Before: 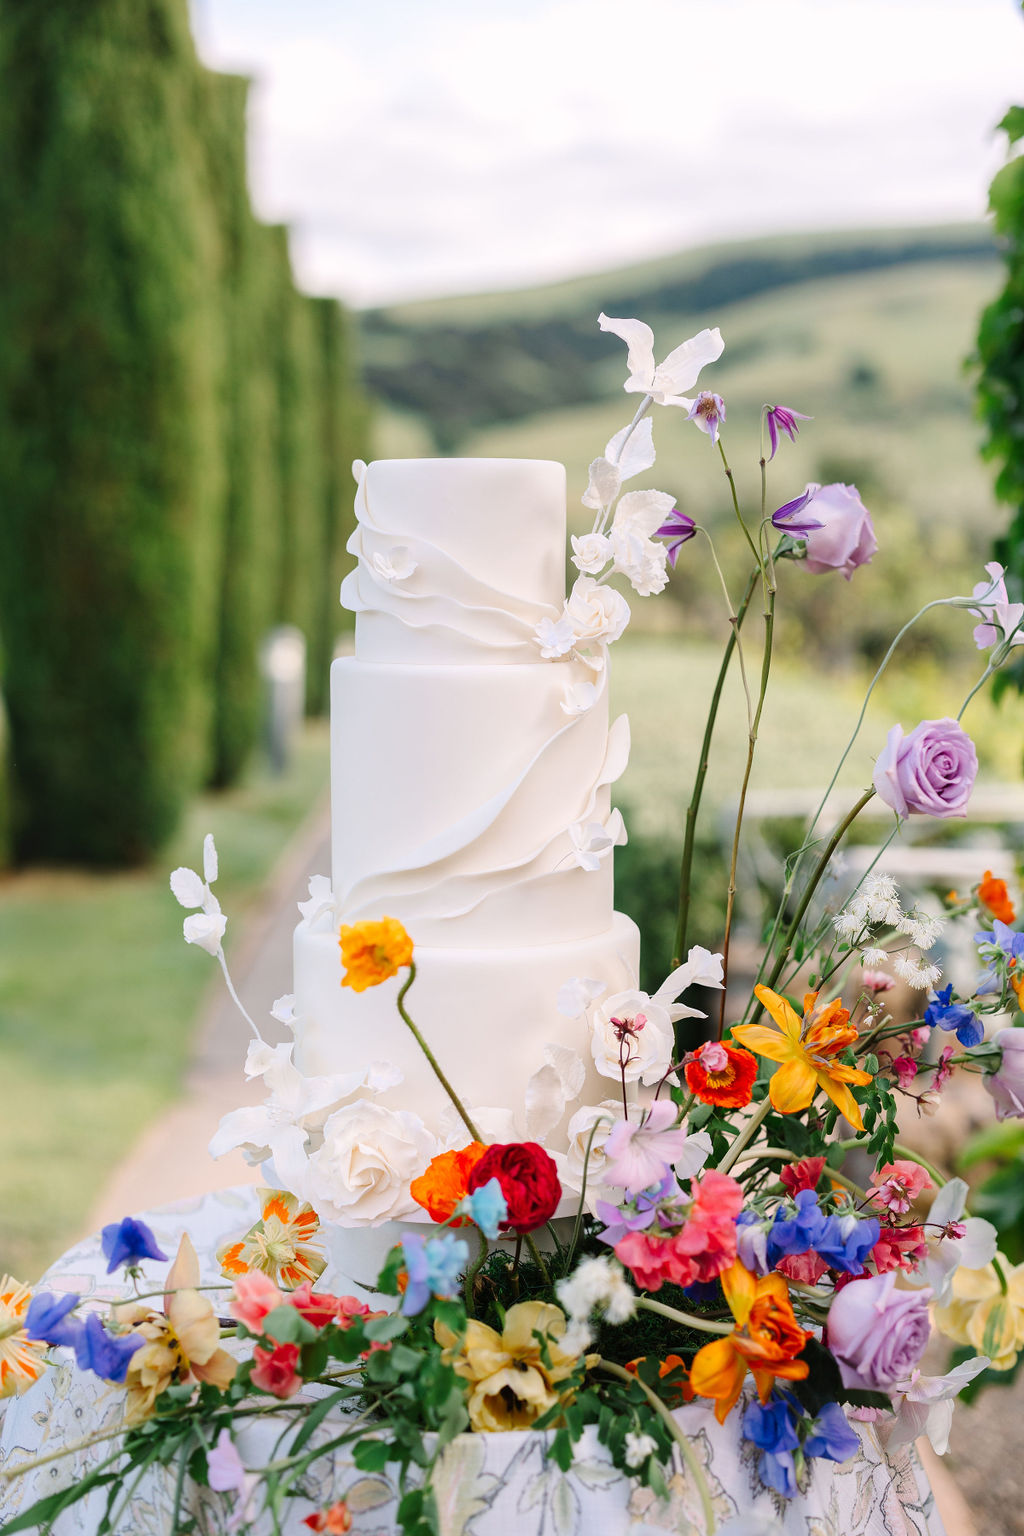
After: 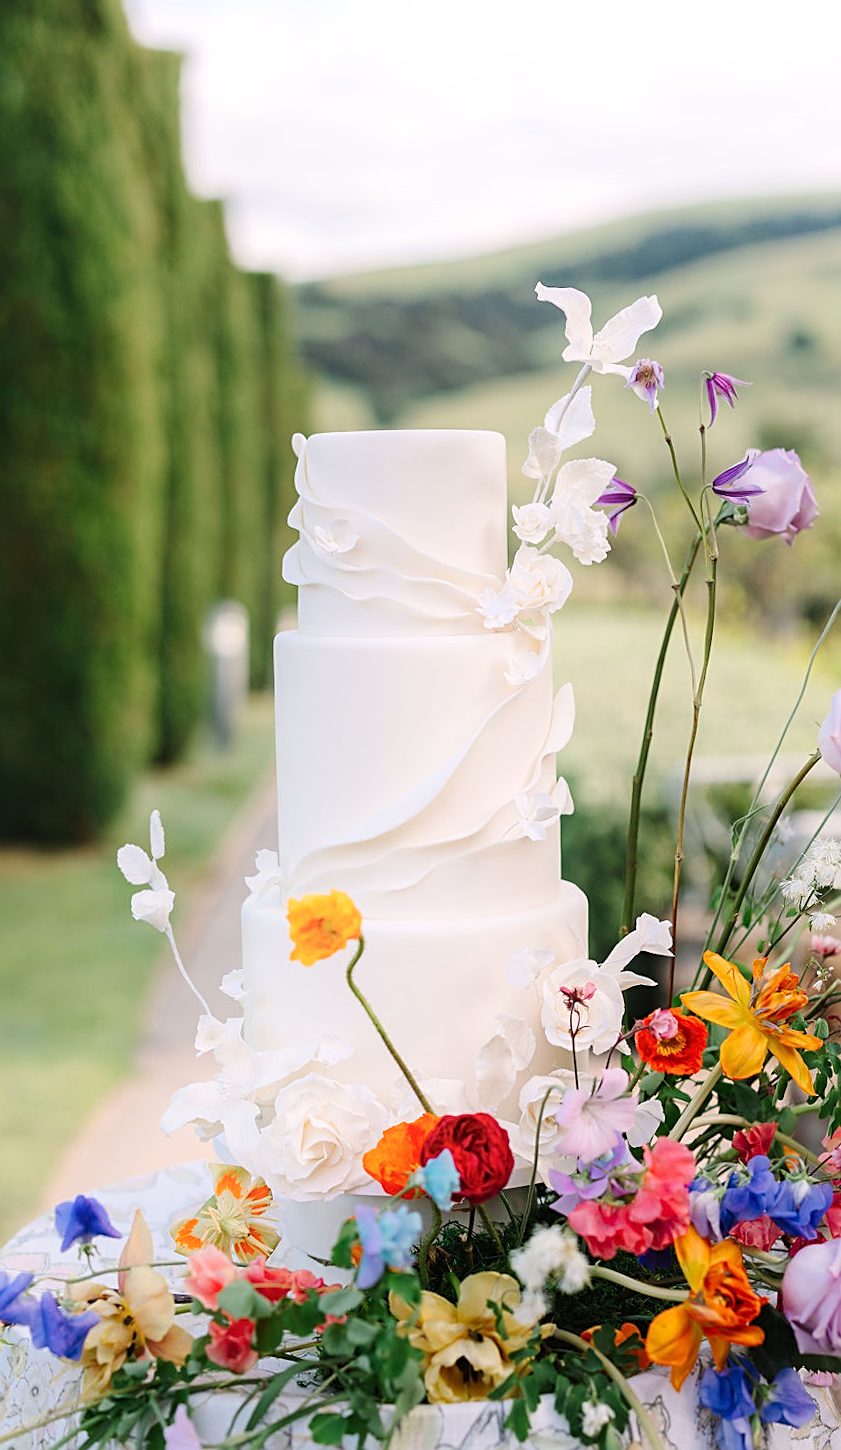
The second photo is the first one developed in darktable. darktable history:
crop and rotate: angle 1°, left 4.281%, top 0.642%, right 11.383%, bottom 2.486%
shadows and highlights: shadows -23.08, highlights 46.15, soften with gaussian
sharpen: on, module defaults
bloom: size 3%, threshold 100%, strength 0%
